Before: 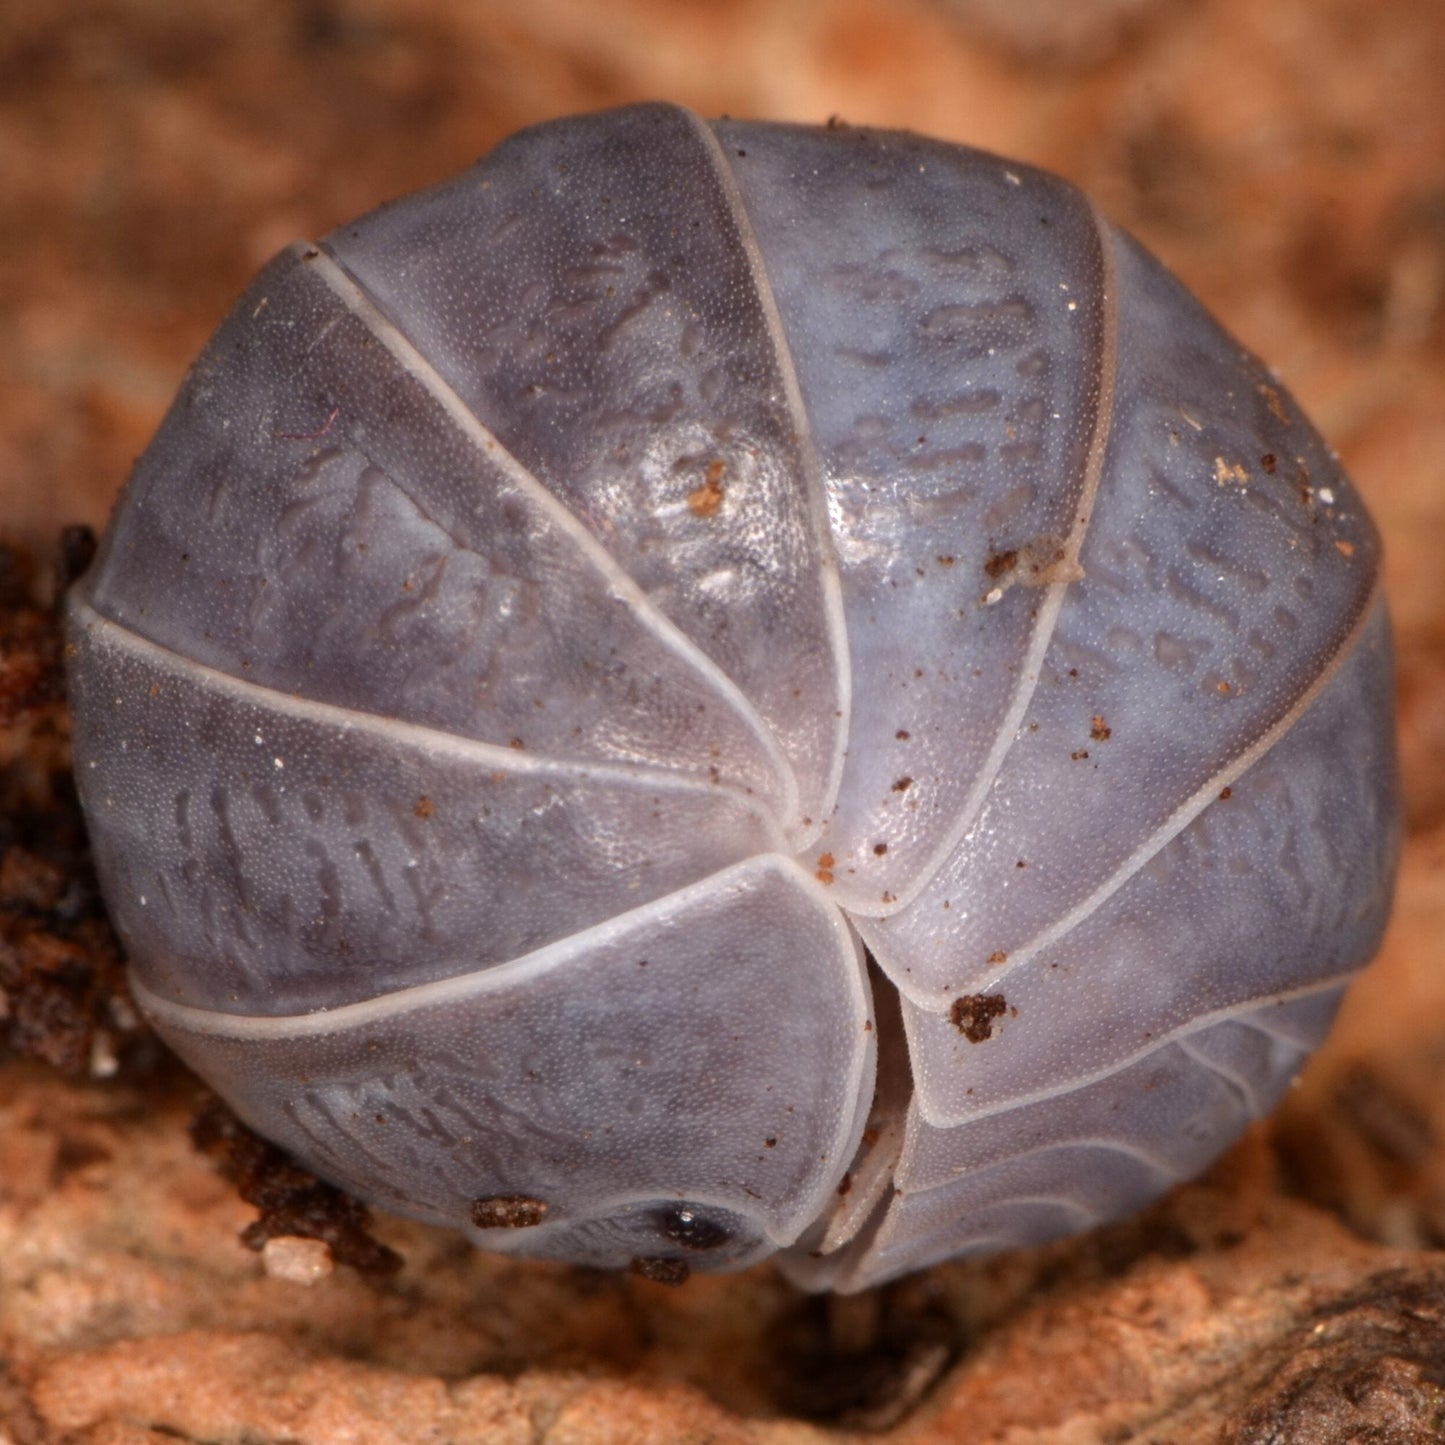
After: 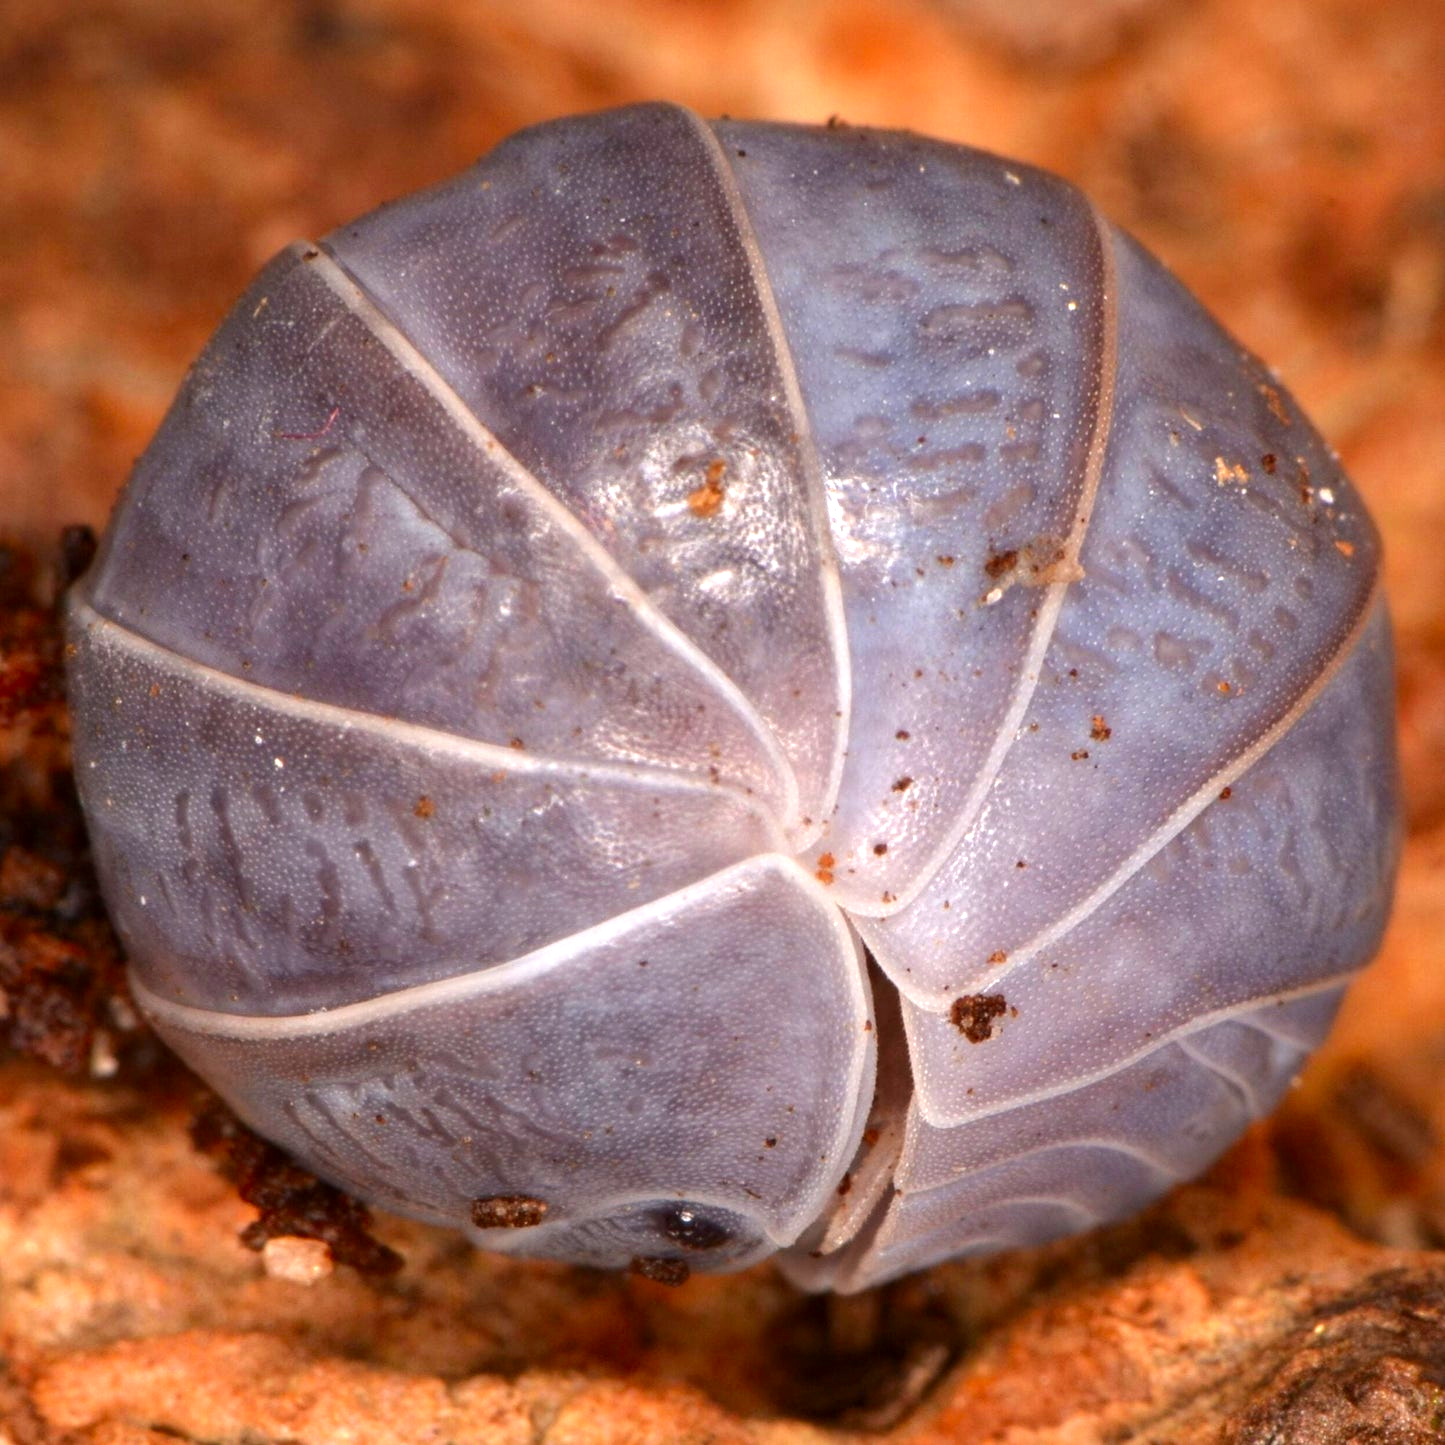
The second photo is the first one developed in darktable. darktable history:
exposure: exposure 0.602 EV, compensate highlight preservation false
contrast brightness saturation: brightness -0.024, saturation 0.351
contrast equalizer: y [[0.5, 0.502, 0.506, 0.511, 0.52, 0.537], [0.5 ×6], [0.505, 0.509, 0.518, 0.534, 0.553, 0.561], [0 ×6], [0 ×6]]
